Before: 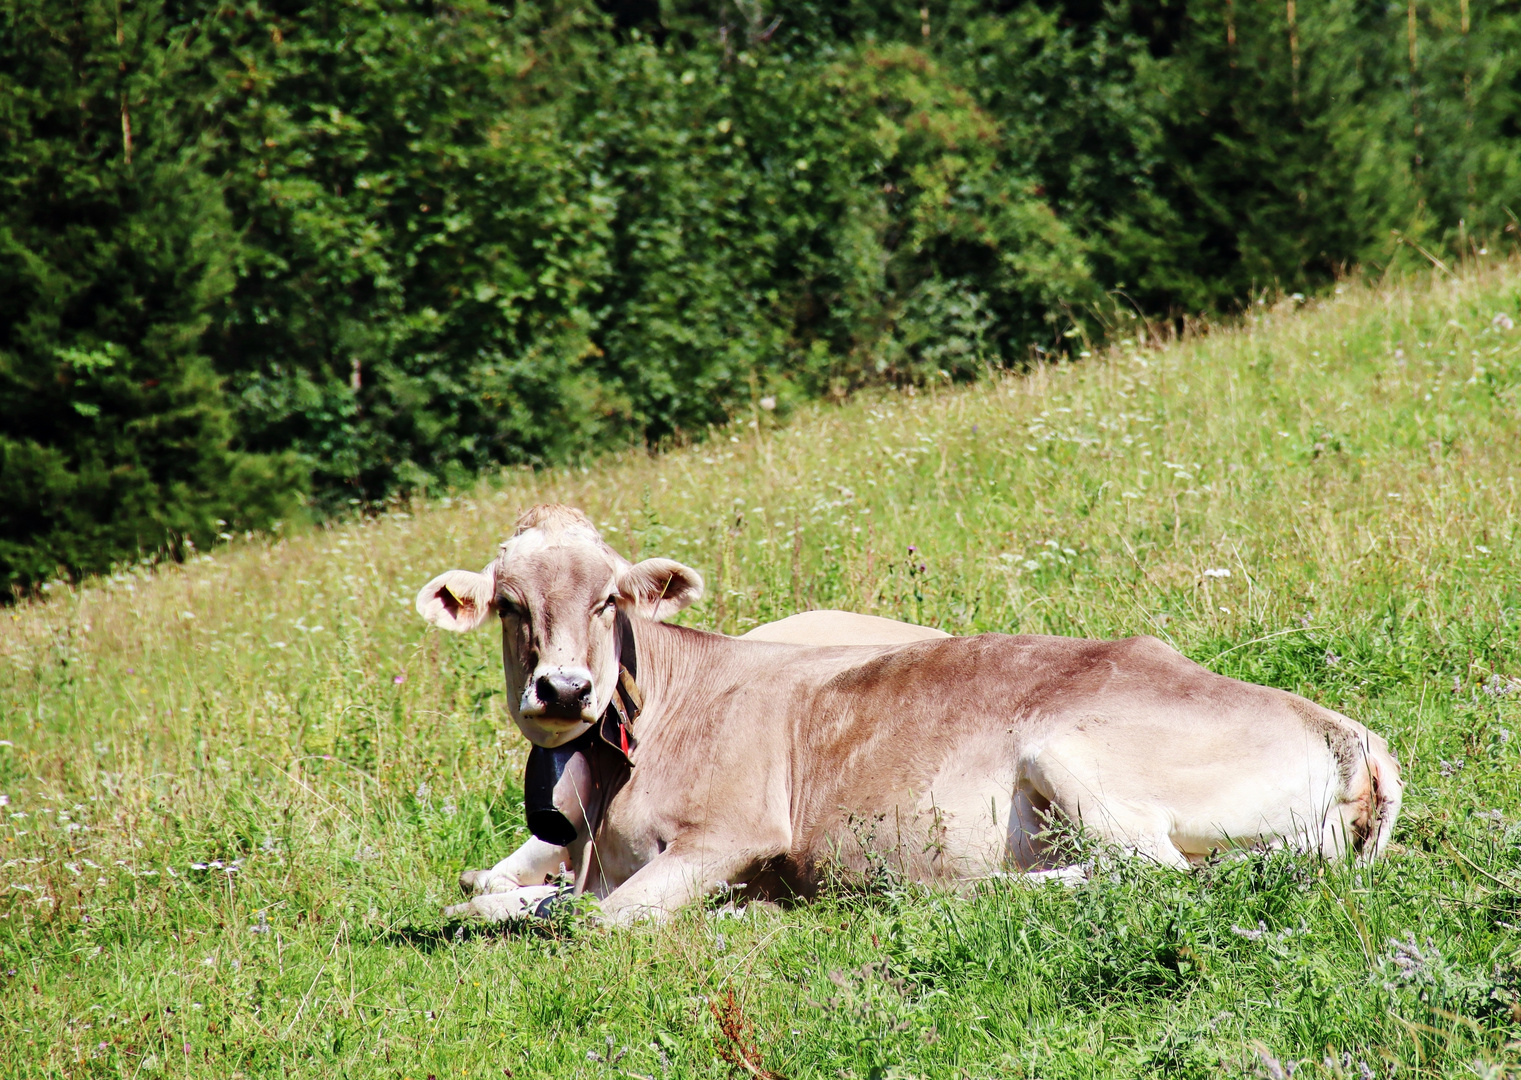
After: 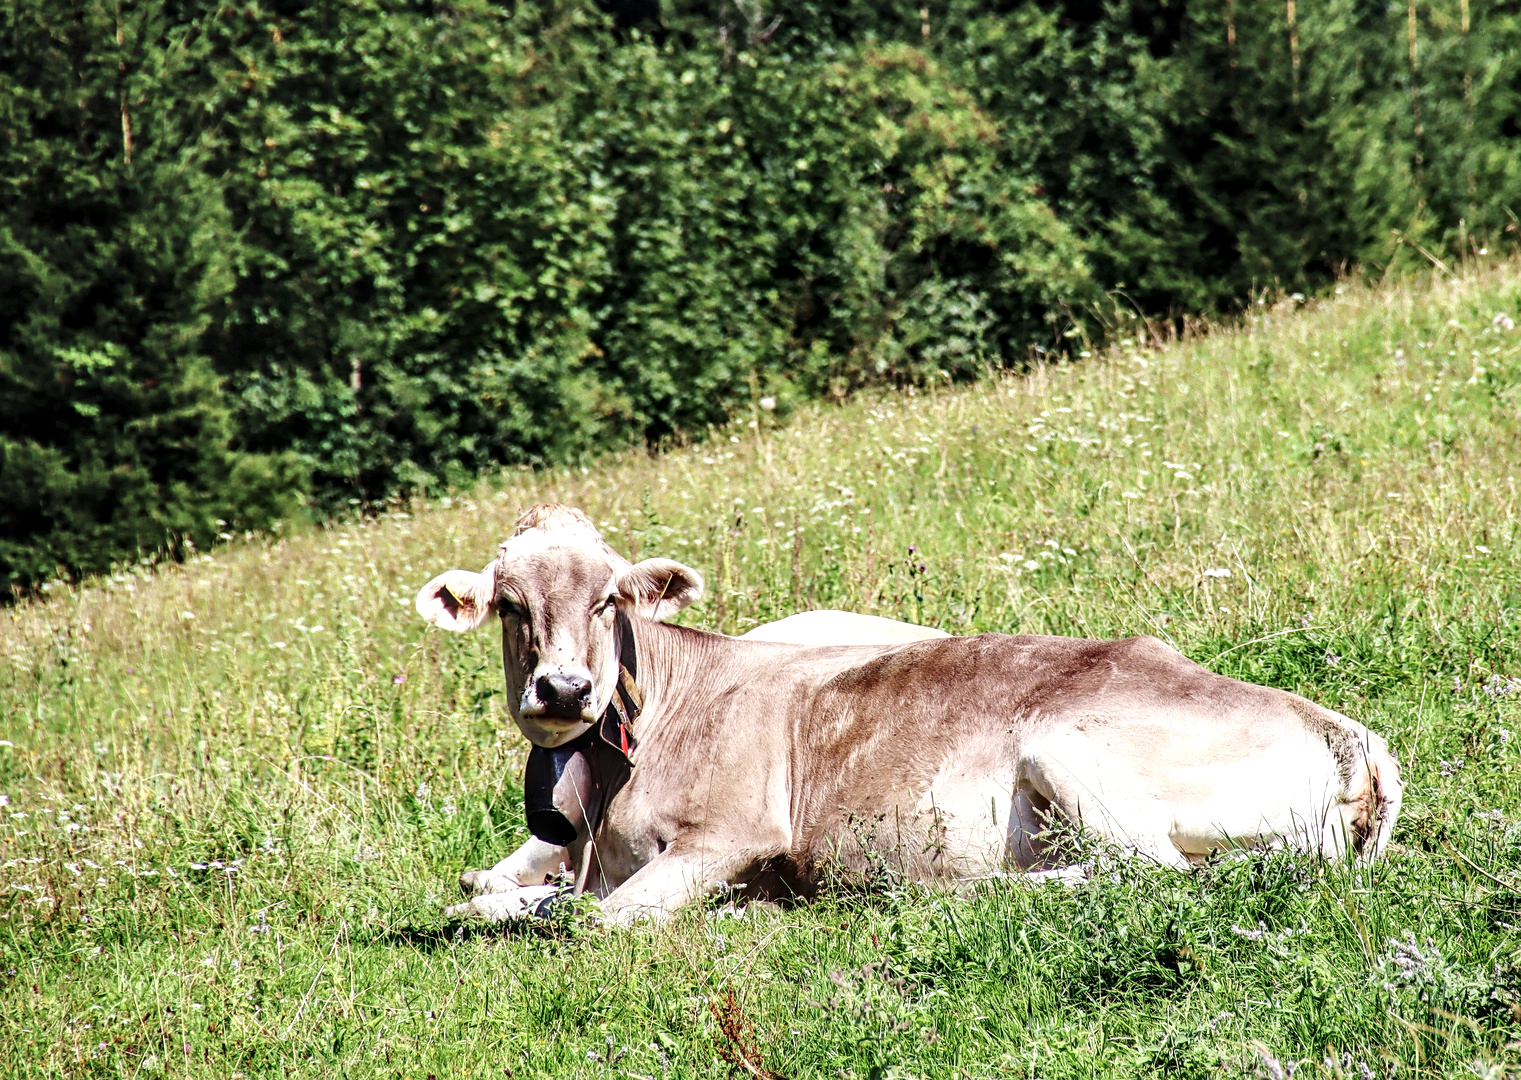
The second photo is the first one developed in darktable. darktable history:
exposure: black level correction -0.007, exposure 0.072 EV, compensate highlight preservation false
contrast brightness saturation: saturation -0.069
local contrast: highlights 60%, shadows 60%, detail 160%
sharpen: amount 0.218
